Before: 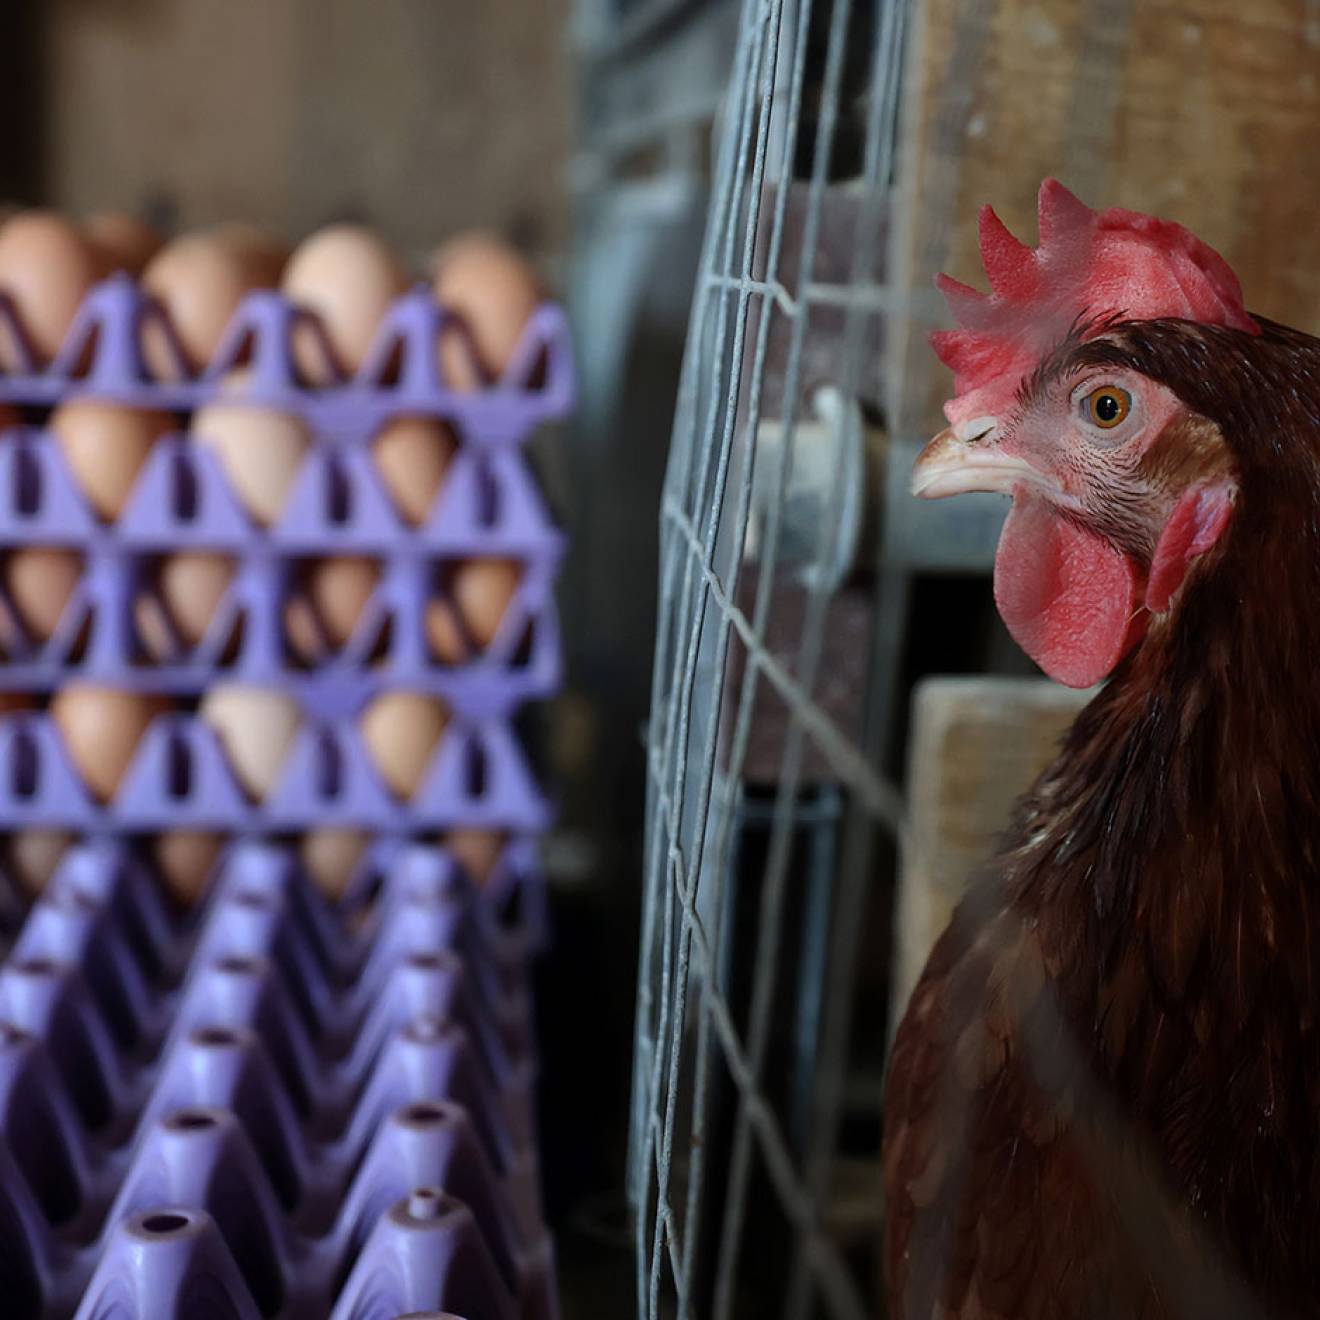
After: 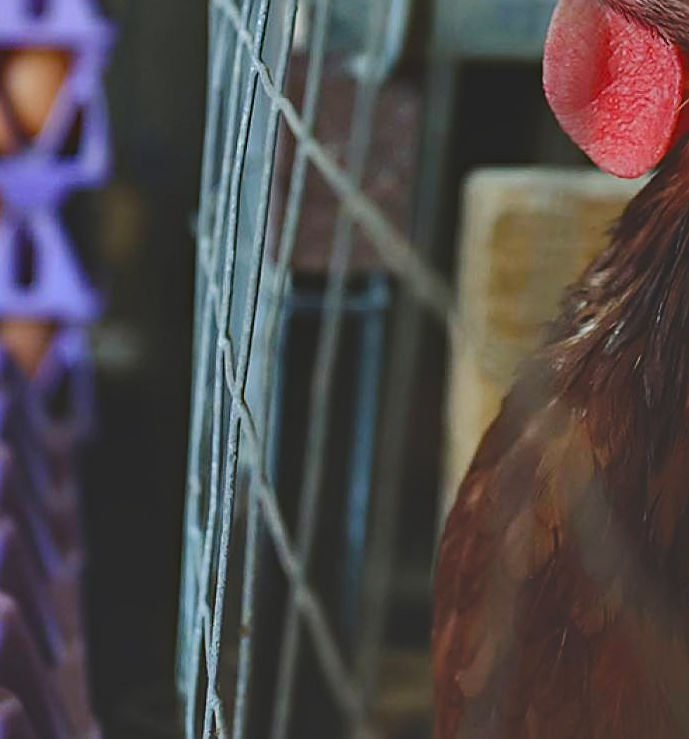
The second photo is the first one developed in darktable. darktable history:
crop: left 34.186%, top 38.656%, right 13.617%, bottom 5.328%
sharpen: on, module defaults
haze removal: compatibility mode true, adaptive false
color balance rgb: linear chroma grading › global chroma 8.94%, perceptual saturation grading › global saturation 20%, perceptual saturation grading › highlights -49.572%, perceptual saturation grading › shadows 24.765%, global vibrance 20%
shadows and highlights: radius 135.73, soften with gaussian
exposure: black level correction -0.015, compensate exposure bias true, compensate highlight preservation false
